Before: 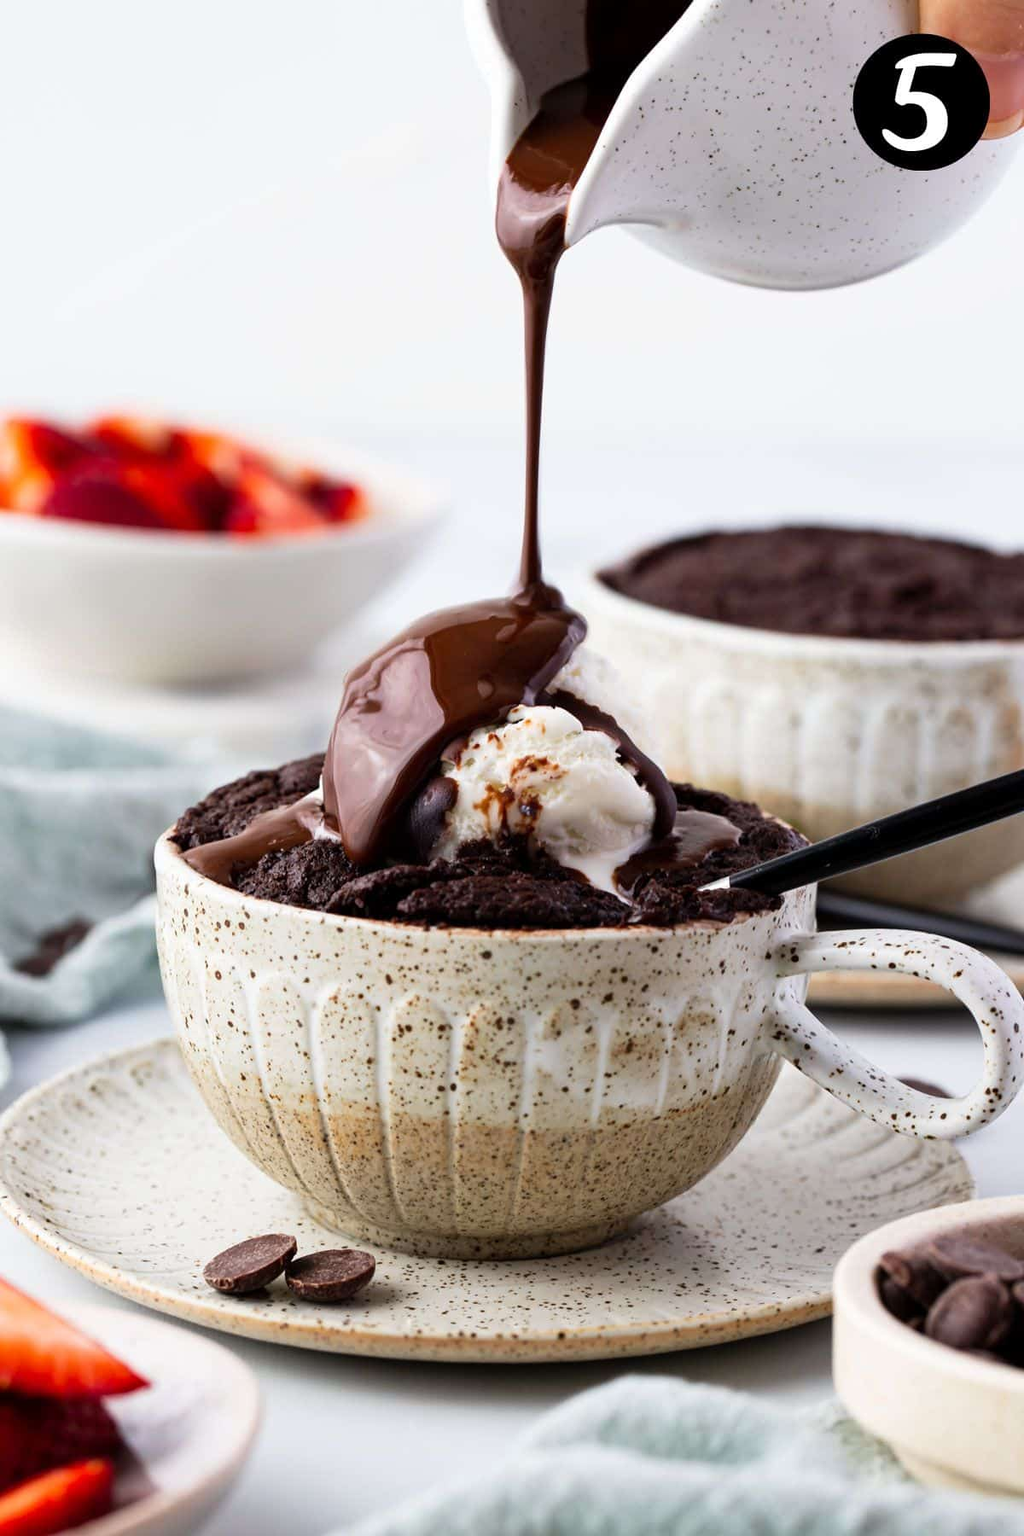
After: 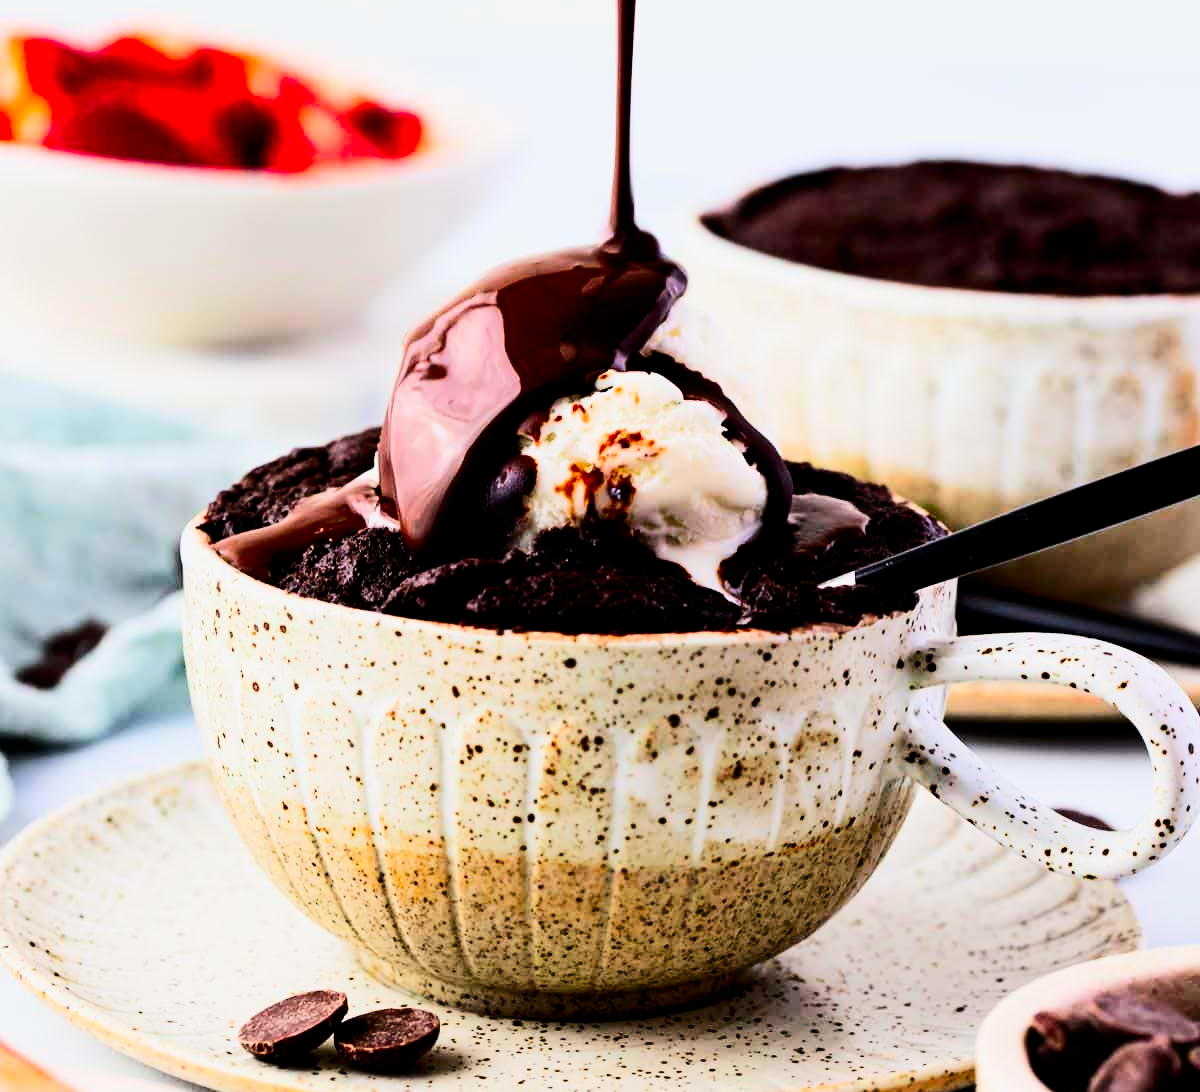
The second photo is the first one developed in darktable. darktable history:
crop and rotate: top 25.357%, bottom 13.942%
tone equalizer: -8 EV -0.417 EV, -7 EV -0.389 EV, -6 EV -0.333 EV, -5 EV -0.222 EV, -3 EV 0.222 EV, -2 EV 0.333 EV, -1 EV 0.389 EV, +0 EV 0.417 EV, edges refinement/feathering 500, mask exposure compensation -1.57 EV, preserve details no
filmic rgb: black relative exposure -5 EV, hardness 2.88, contrast 1.2
contrast brightness saturation: contrast 0.26, brightness 0.02, saturation 0.87
